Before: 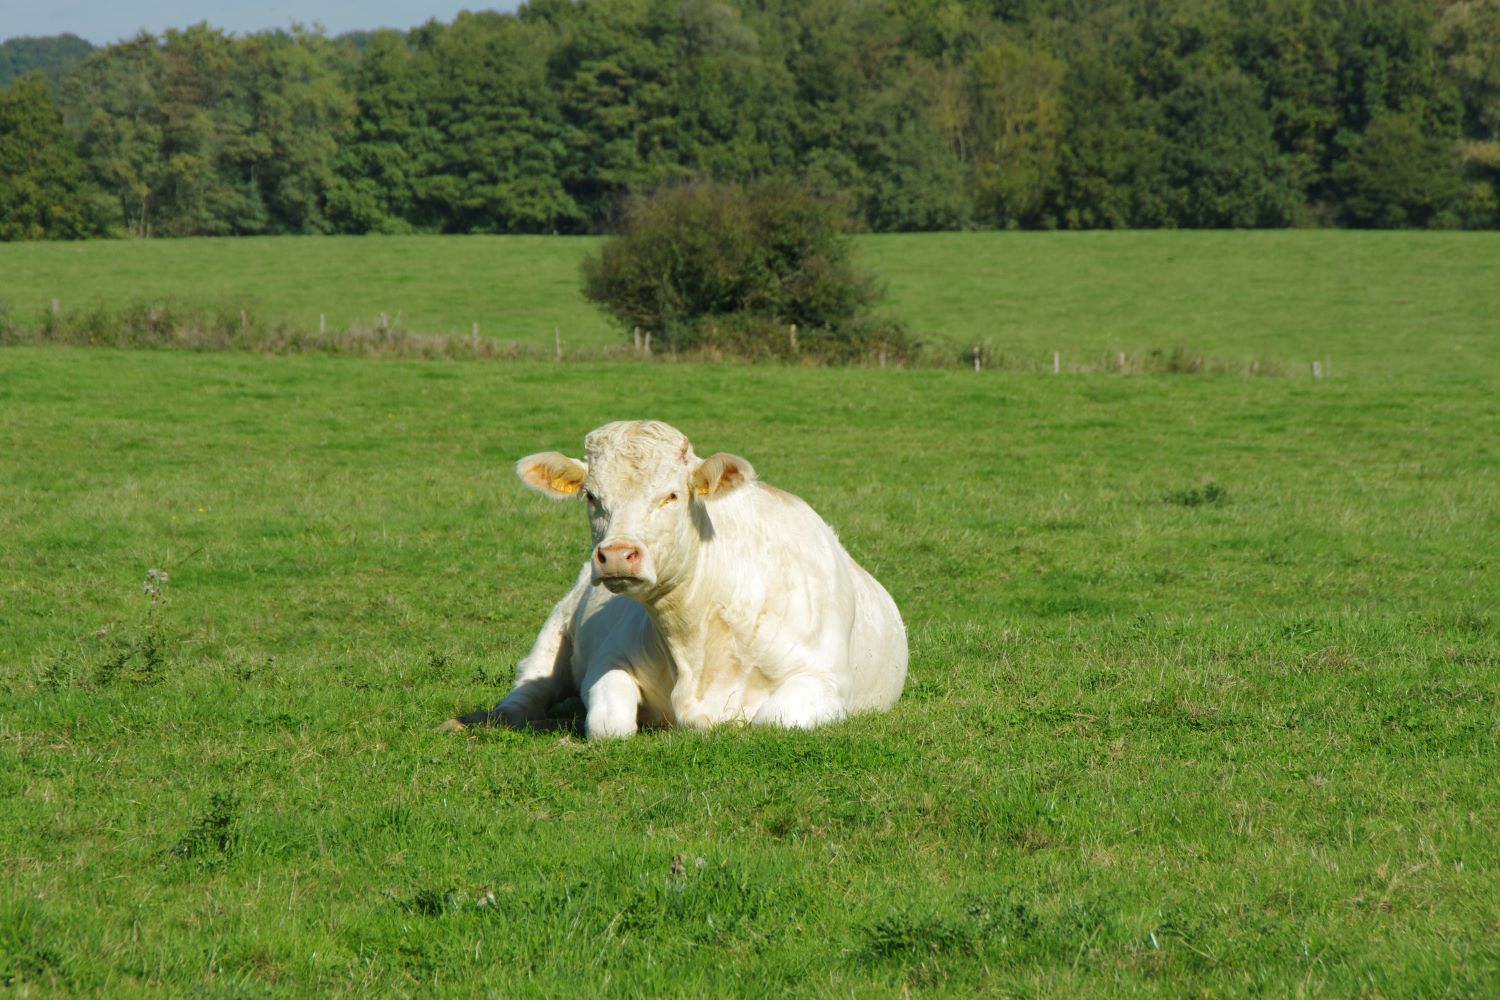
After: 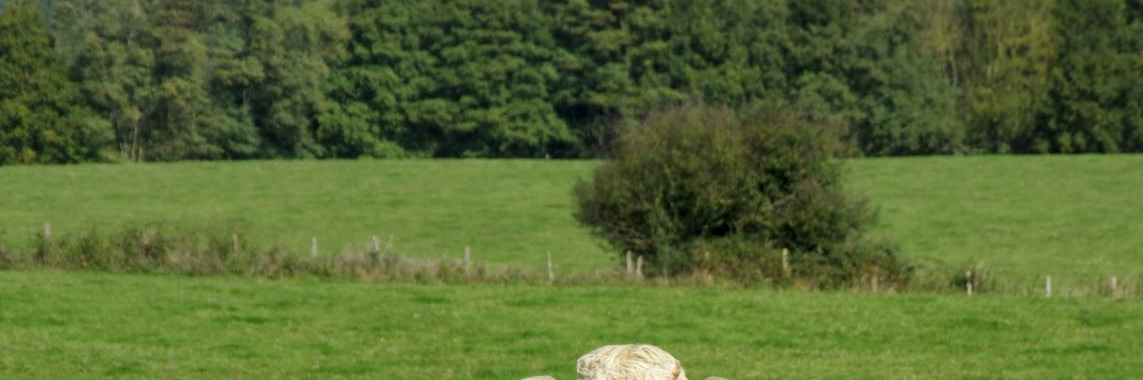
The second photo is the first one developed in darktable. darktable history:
local contrast: on, module defaults
bloom: size 9%, threshold 100%, strength 7%
crop: left 0.579%, top 7.627%, right 23.167%, bottom 54.275%
